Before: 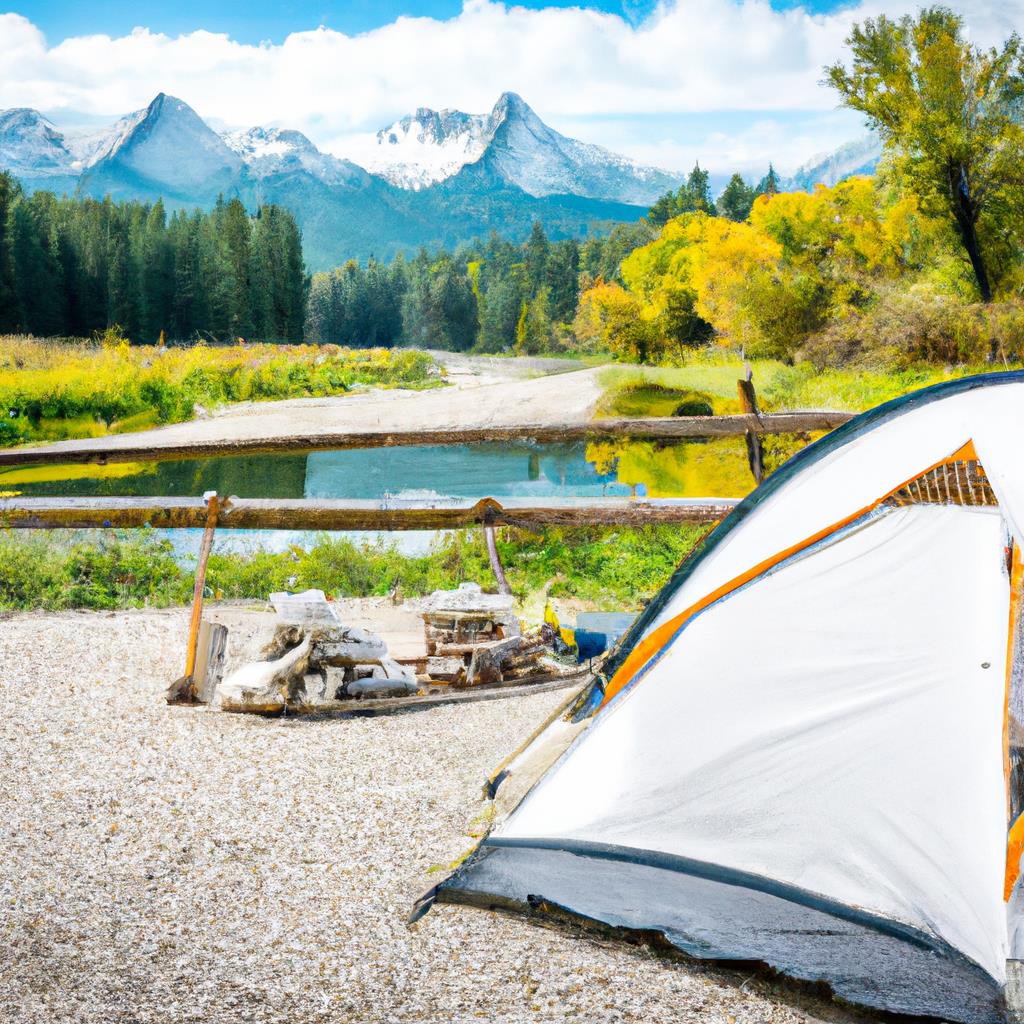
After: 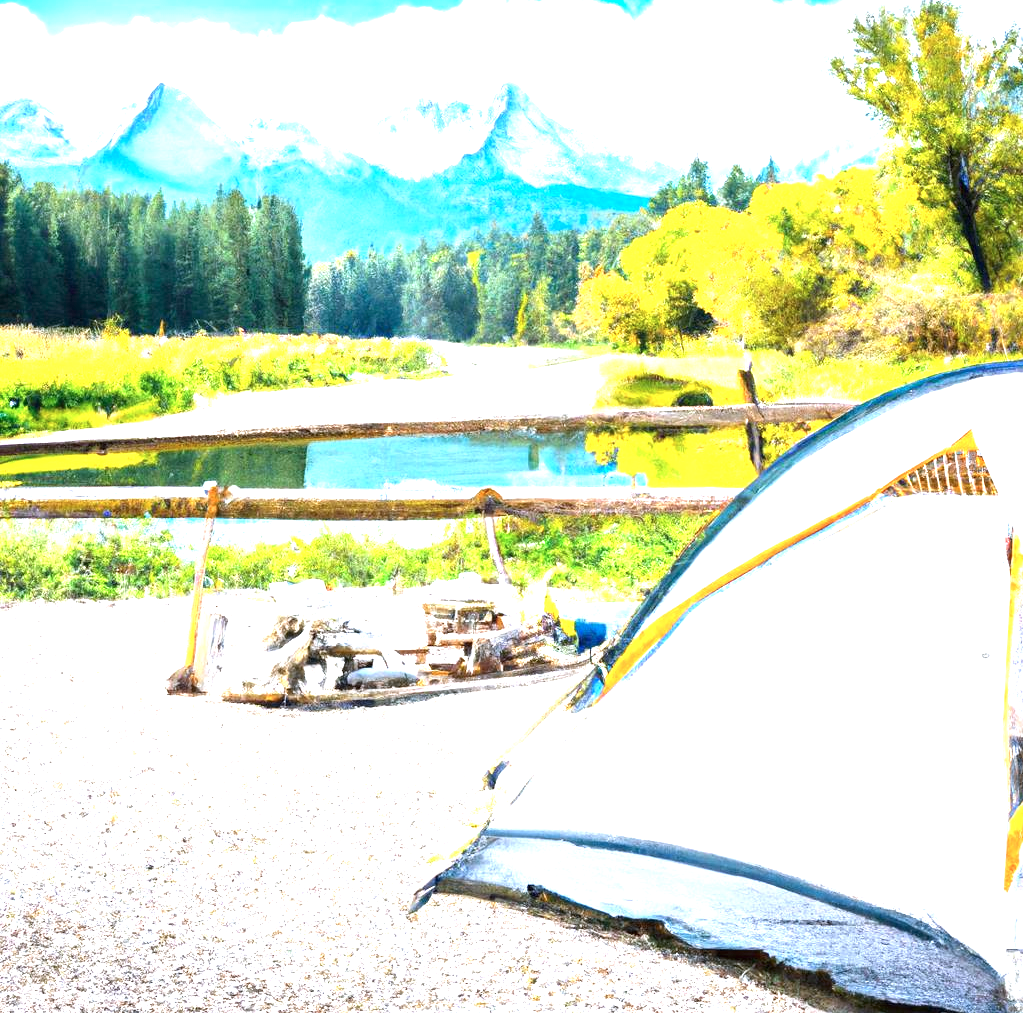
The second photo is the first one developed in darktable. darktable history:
color calibration: illuminant as shot in camera, x 0.358, y 0.373, temperature 4628.91 K
crop: top 1.049%, right 0.001%
exposure: black level correction 0, exposure 1.45 EV, compensate exposure bias true, compensate highlight preservation false
